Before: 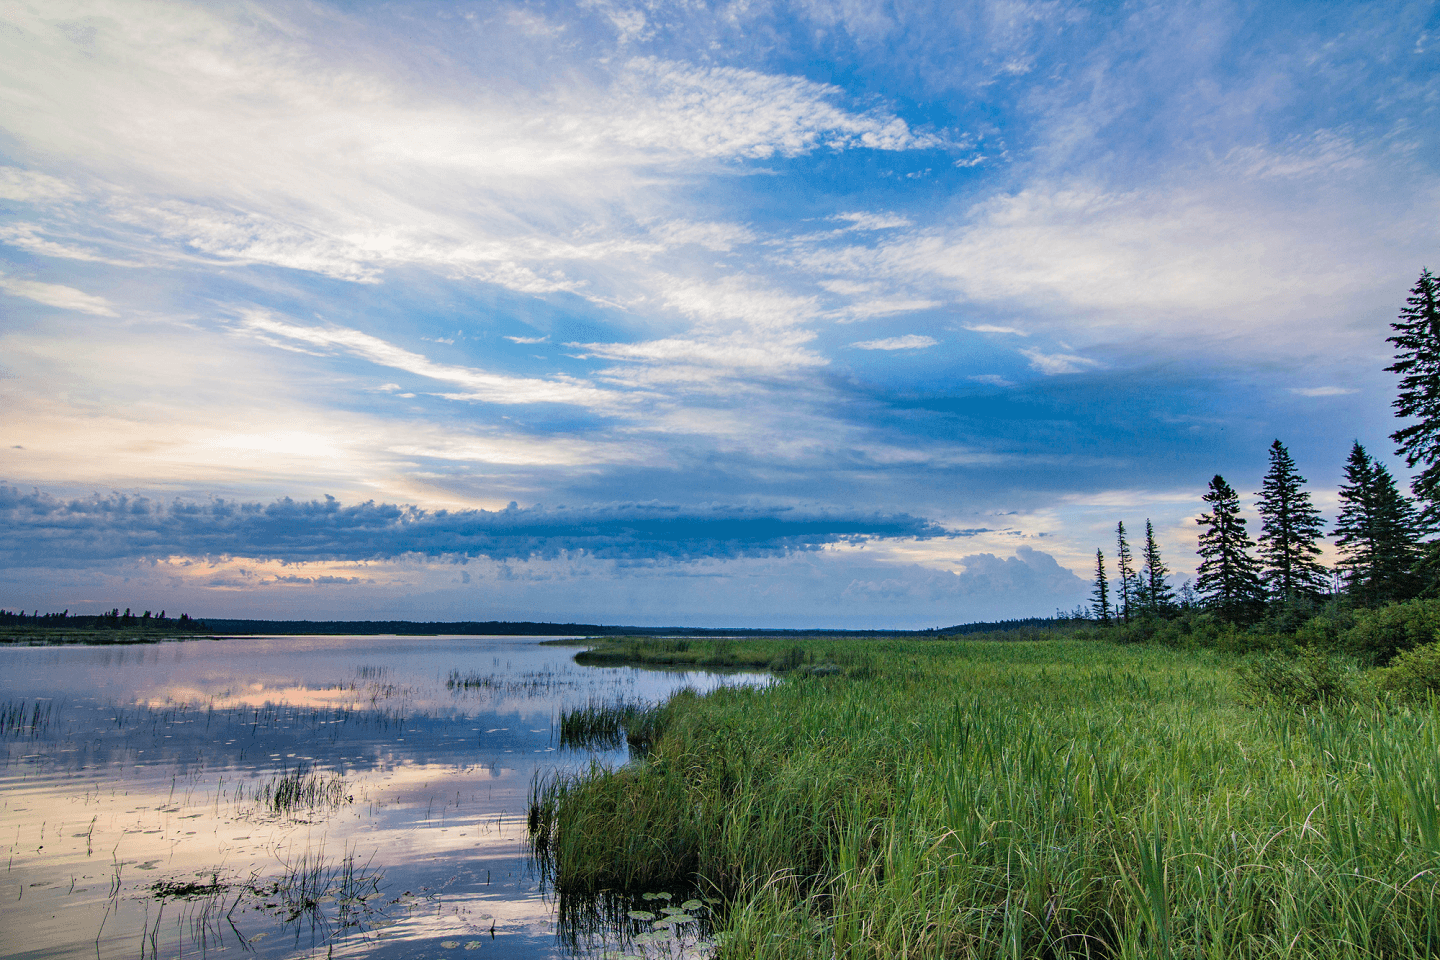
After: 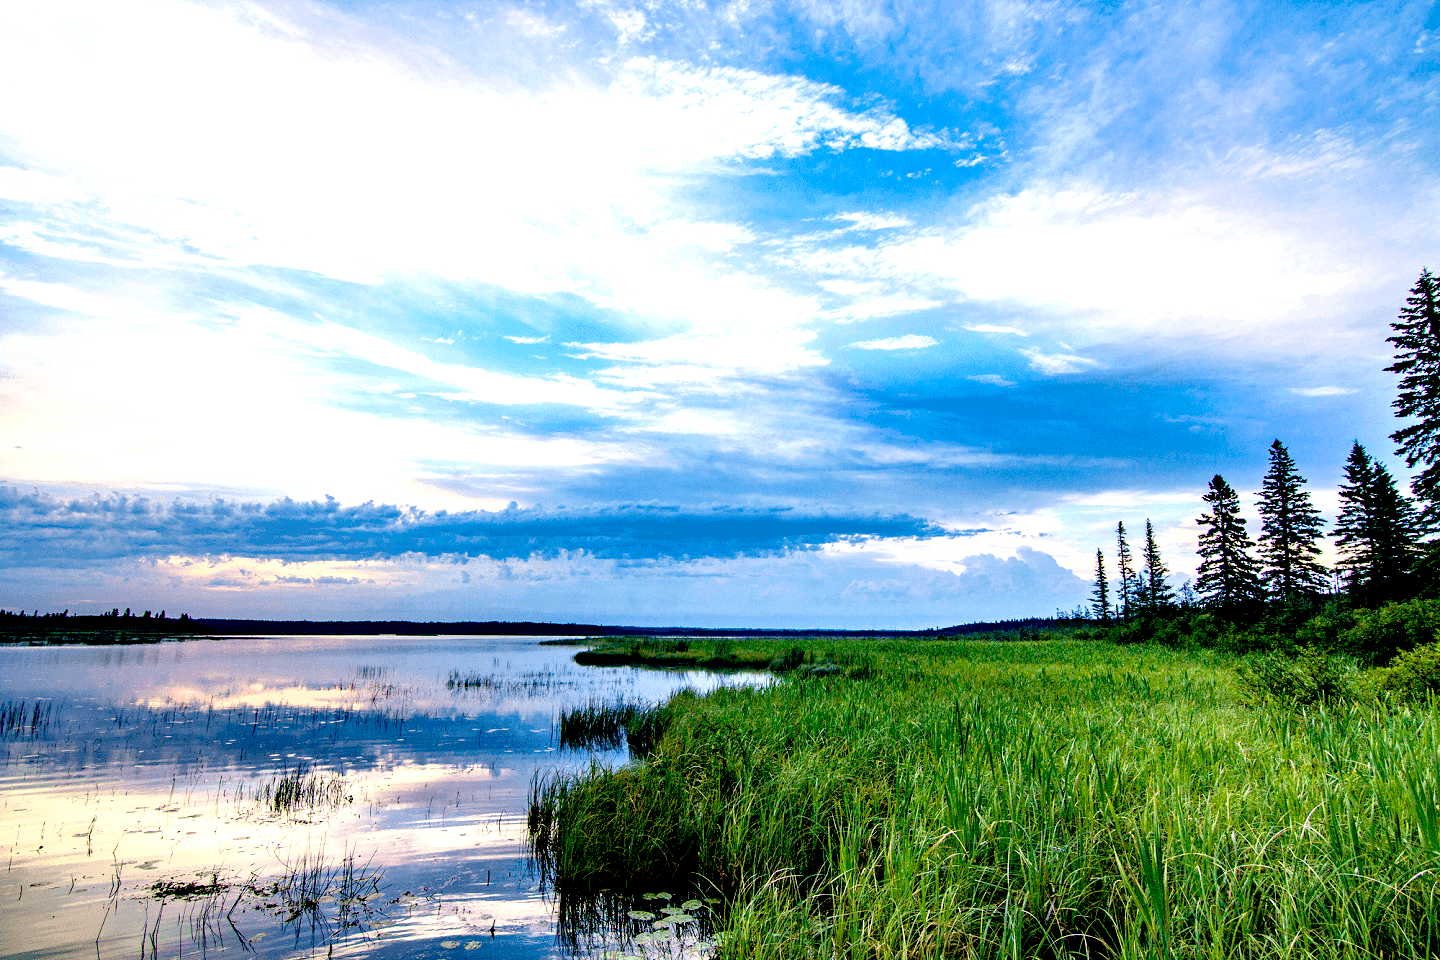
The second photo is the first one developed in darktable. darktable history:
exposure: black level correction 0.035, exposure 0.908 EV, compensate highlight preservation false
